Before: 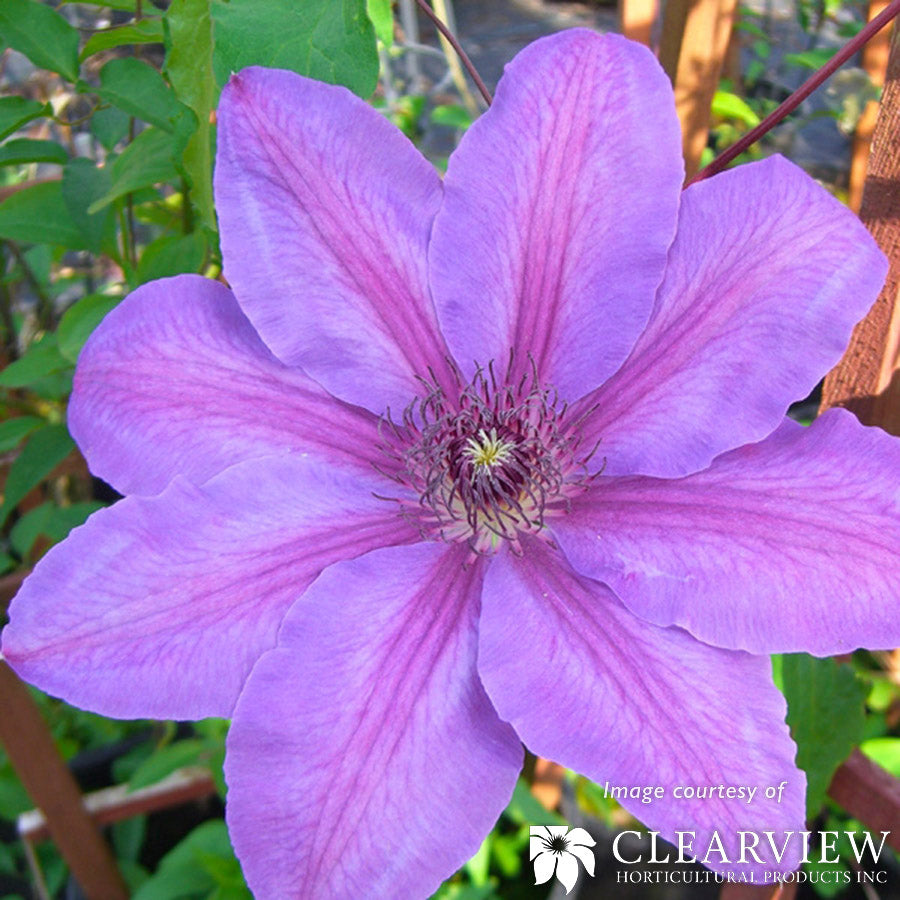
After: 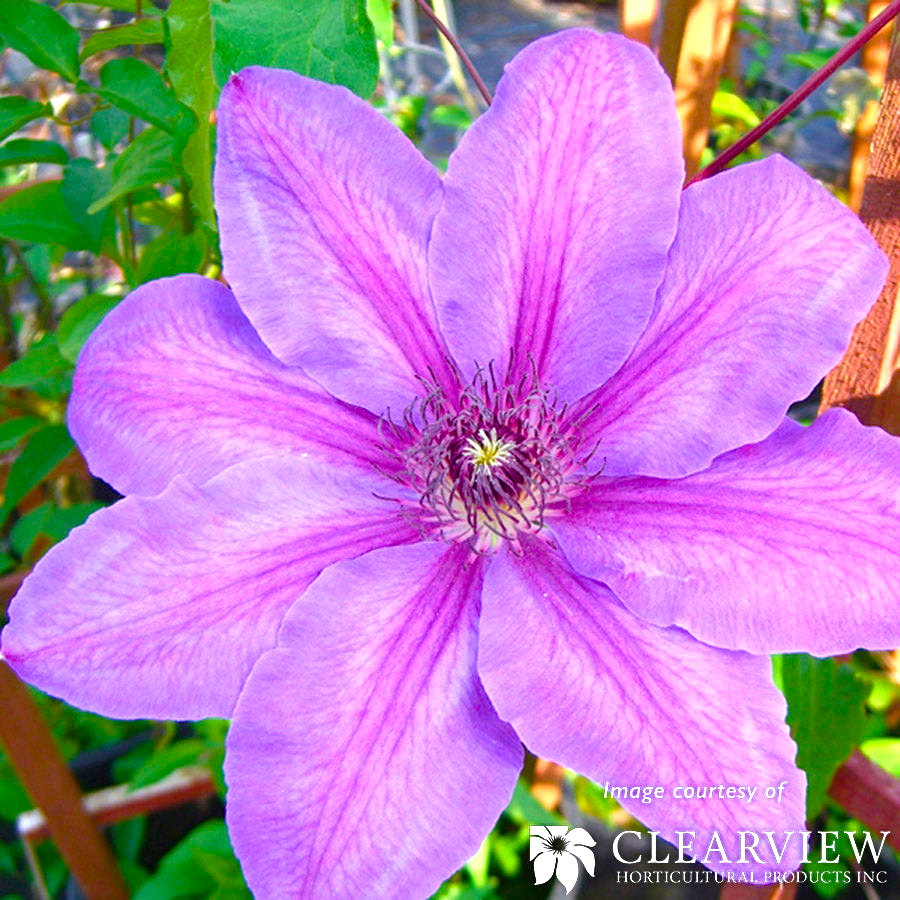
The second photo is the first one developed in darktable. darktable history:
color balance rgb: linear chroma grading › shadows -2.2%, linear chroma grading › highlights -15%, linear chroma grading › global chroma -10%, linear chroma grading › mid-tones -10%, perceptual saturation grading › global saturation 45%, perceptual saturation grading › highlights -50%, perceptual saturation grading › shadows 30%, perceptual brilliance grading › global brilliance 18%, global vibrance 45%
